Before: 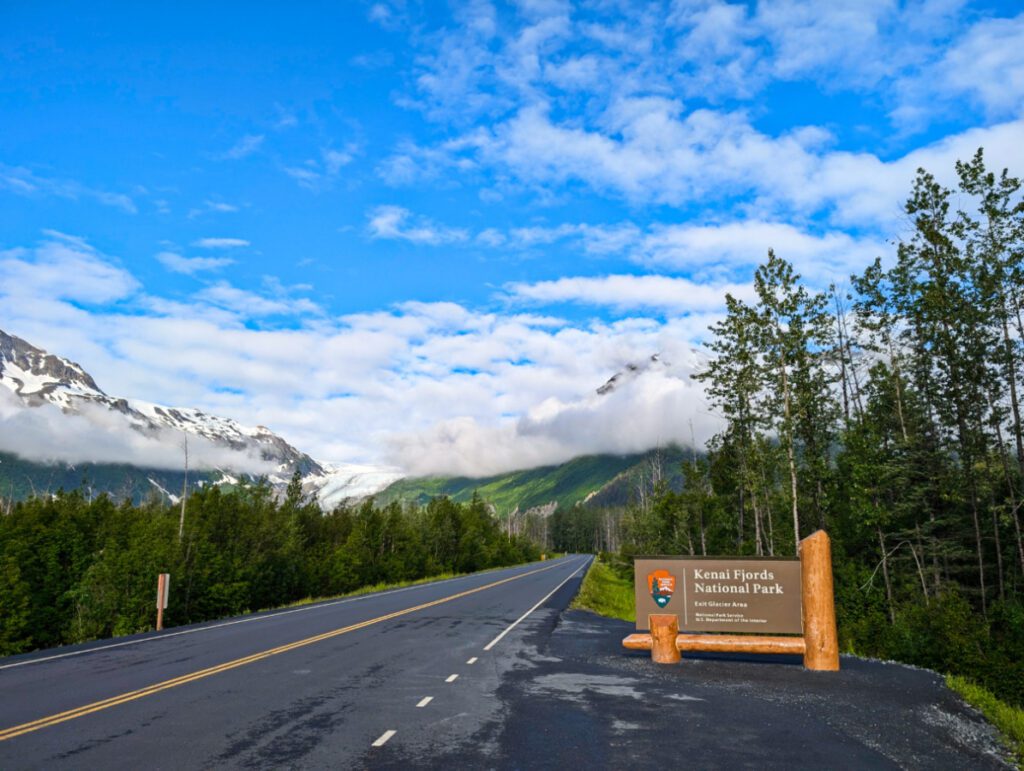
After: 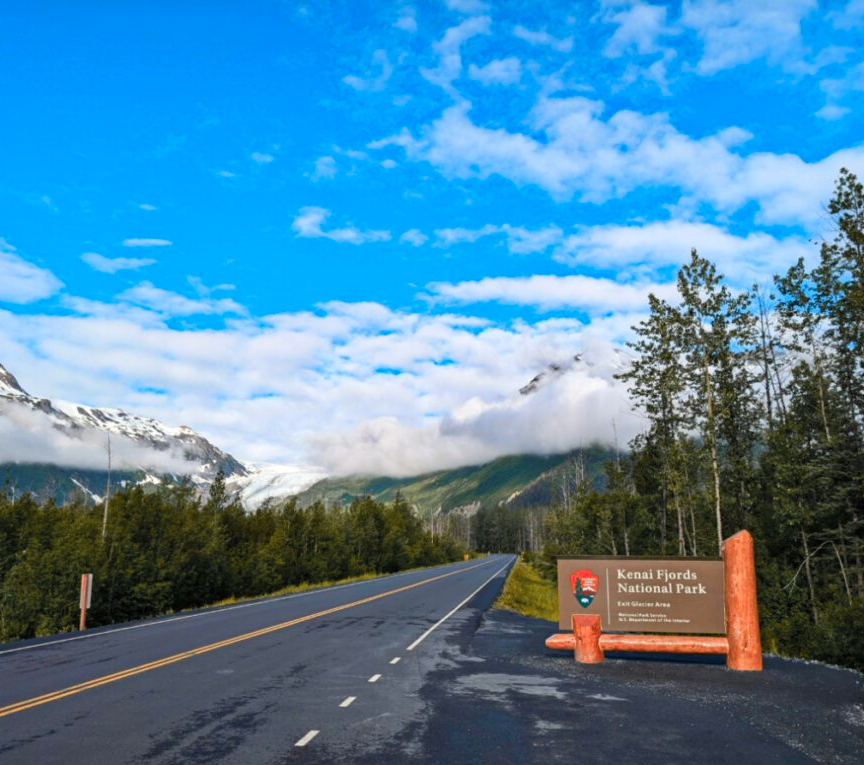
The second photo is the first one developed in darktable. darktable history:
crop: left 7.598%, right 7.873%
color zones: curves: ch1 [(0.263, 0.53) (0.376, 0.287) (0.487, 0.512) (0.748, 0.547) (1, 0.513)]; ch2 [(0.262, 0.45) (0.751, 0.477)], mix 31.98%
